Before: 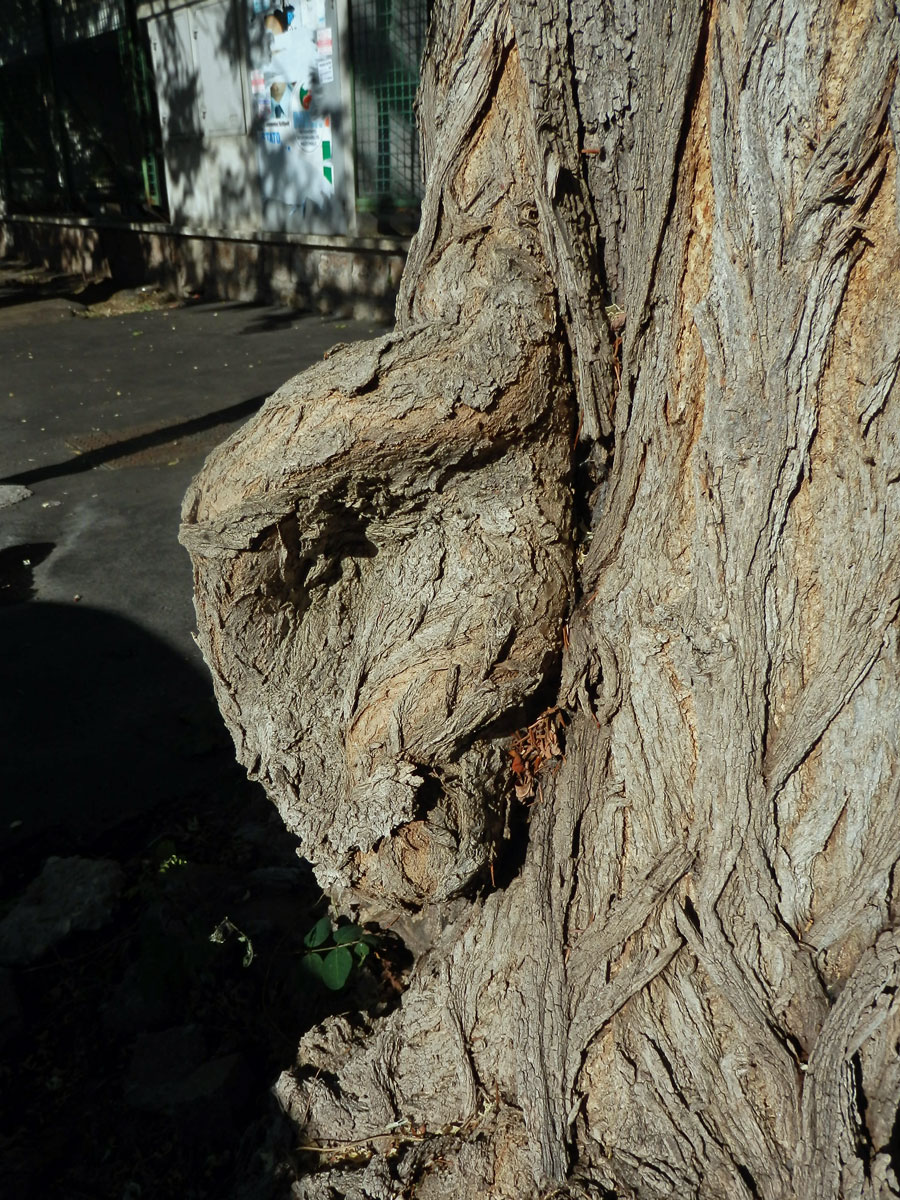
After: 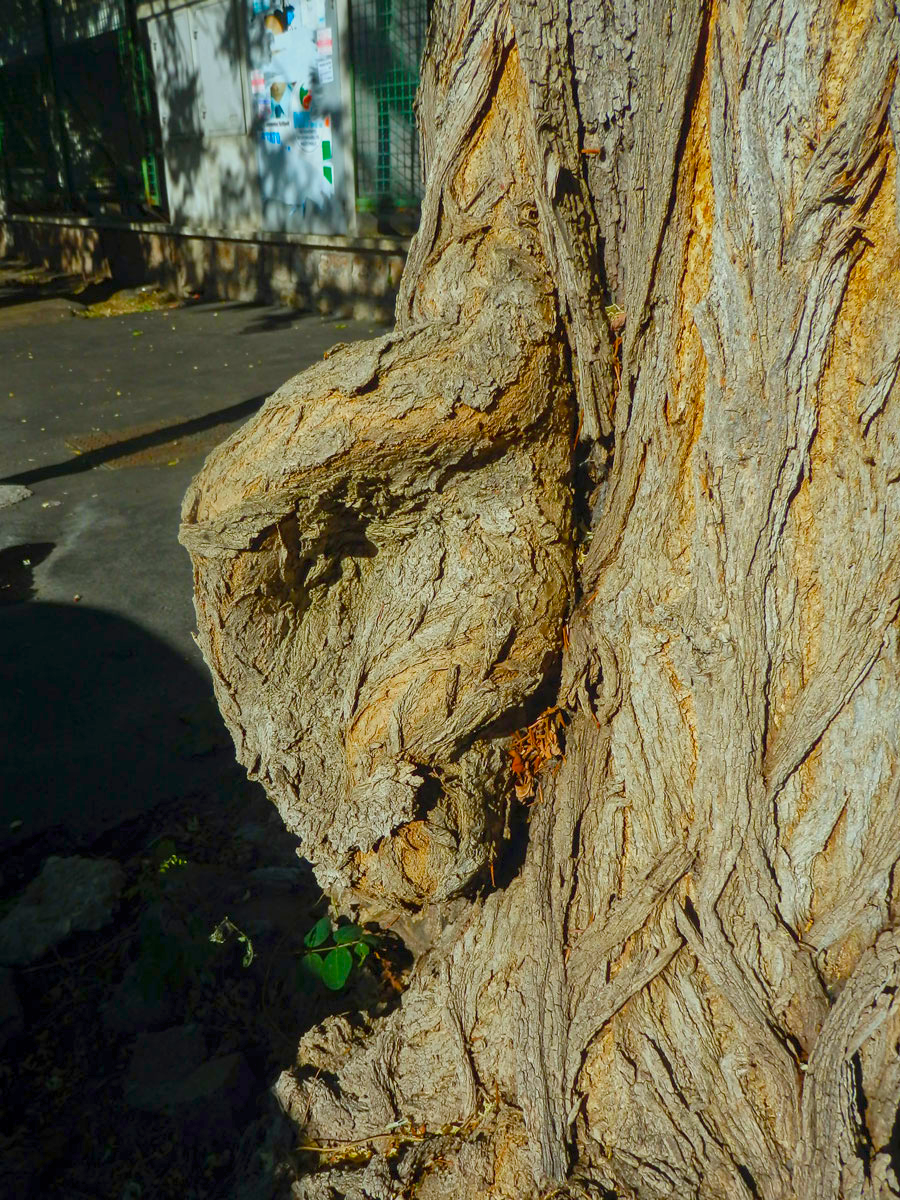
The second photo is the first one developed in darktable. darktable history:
color balance rgb: shadows lift › chroma 0.993%, shadows lift › hue 112.15°, linear chroma grading › shadows 9.474%, linear chroma grading › highlights 9.162%, linear chroma grading › global chroma 15.033%, linear chroma grading › mid-tones 14.748%, perceptual saturation grading › global saturation 37.291%, contrast -20.294%
local contrast: detail 110%
tone equalizer: -8 EV -0.437 EV, -7 EV -0.426 EV, -6 EV -0.331 EV, -5 EV -0.19 EV, -3 EV 0.207 EV, -2 EV 0.359 EV, -1 EV 0.387 EV, +0 EV 0.405 EV, smoothing diameter 24.99%, edges refinement/feathering 12.15, preserve details guided filter
